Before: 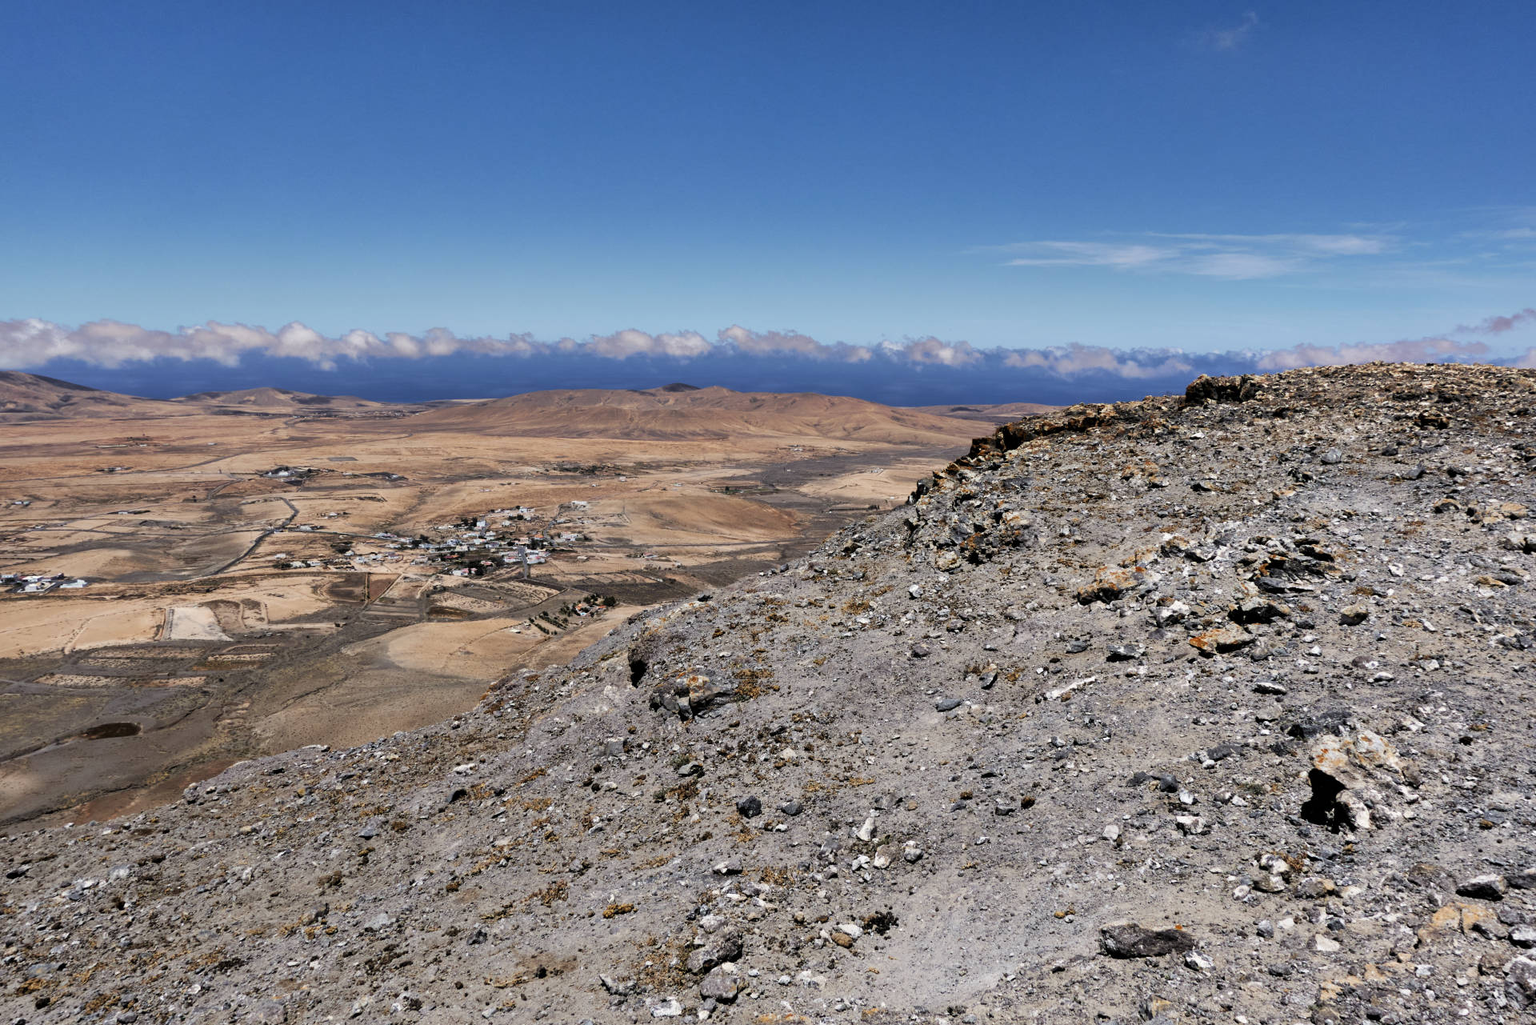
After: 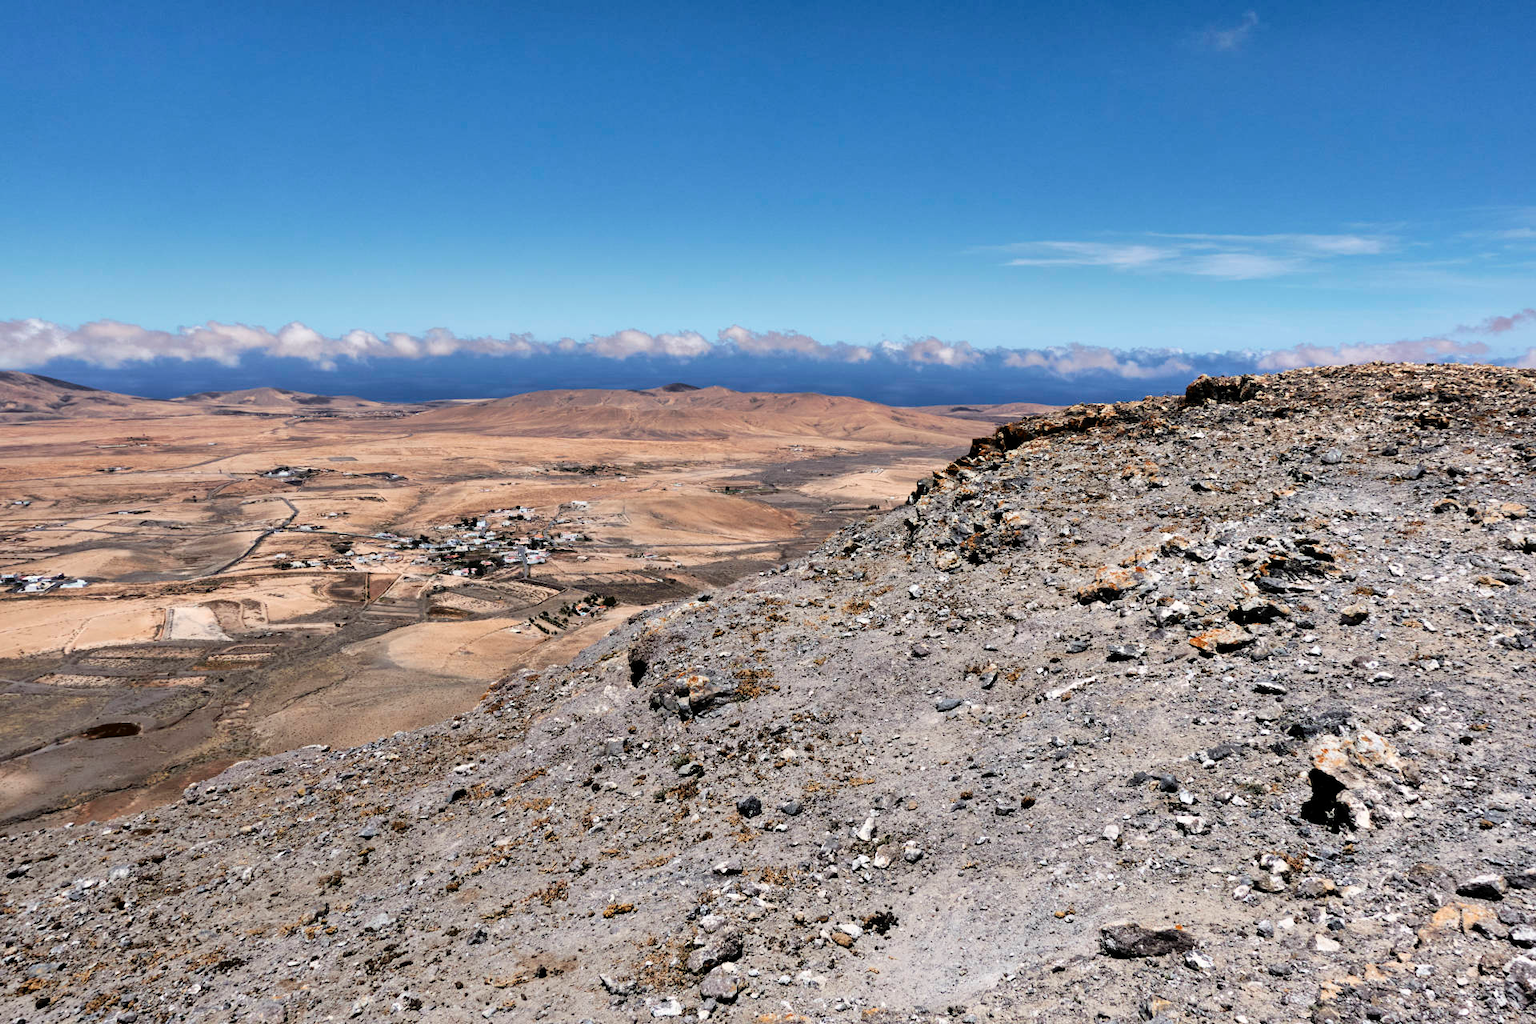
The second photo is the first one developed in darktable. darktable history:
tone curve: curves: ch0 [(0, 0) (0.003, 0.022) (0.011, 0.025) (0.025, 0.025) (0.044, 0.029) (0.069, 0.042) (0.1, 0.068) (0.136, 0.118) (0.177, 0.176) (0.224, 0.233) (0.277, 0.299) (0.335, 0.371) (0.399, 0.448) (0.468, 0.526) (0.543, 0.605) (0.623, 0.684) (0.709, 0.775) (0.801, 0.869) (0.898, 0.957) (1, 1)], color space Lab, independent channels, preserve colors none
